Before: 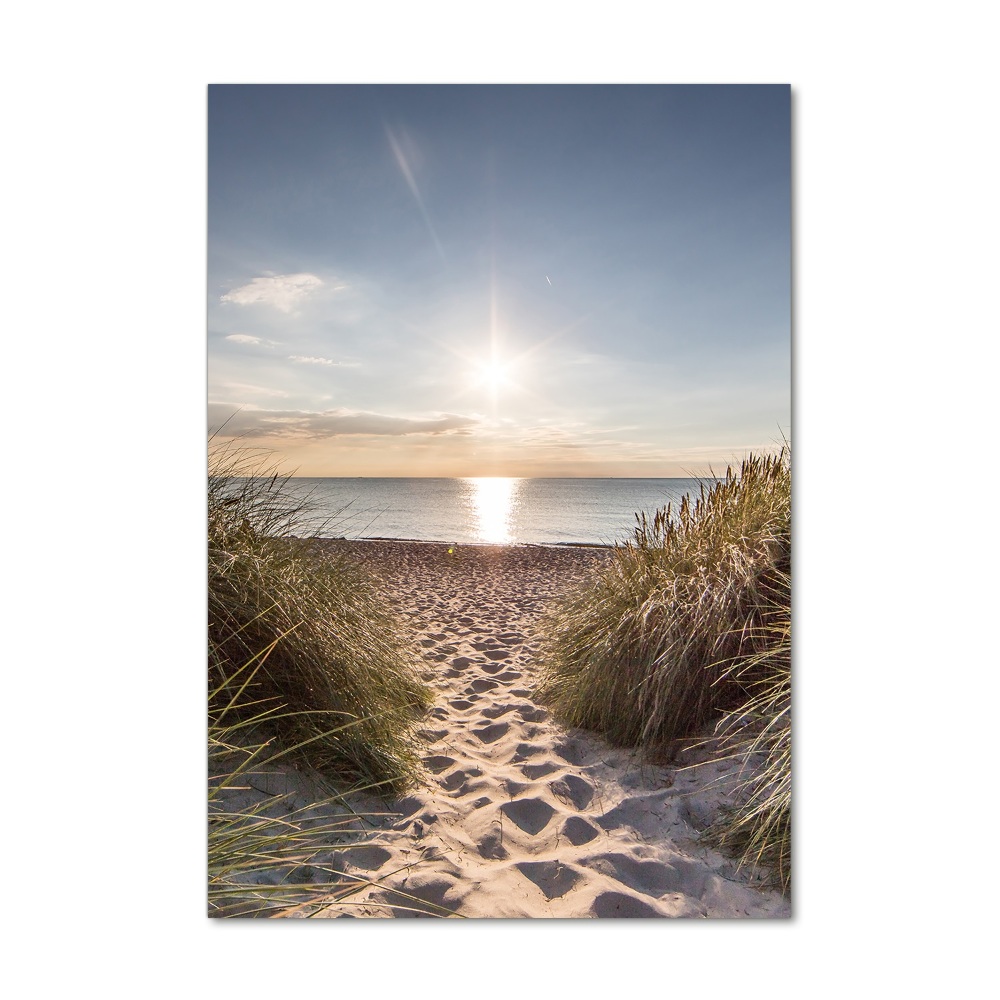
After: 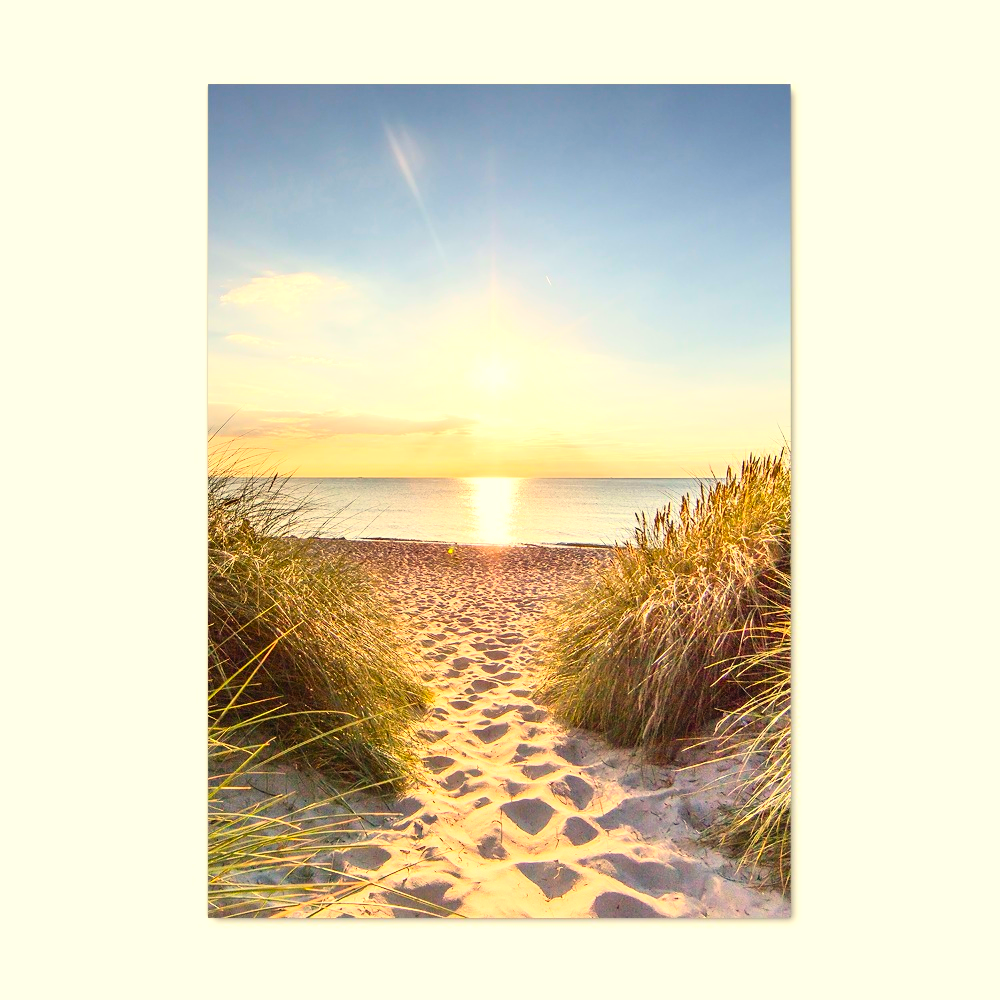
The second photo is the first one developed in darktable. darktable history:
exposure: black level correction 0, exposure 0.5 EV, compensate highlight preservation false
white balance: red 1.029, blue 0.92
contrast brightness saturation: contrast 0.2, brightness 0.2, saturation 0.8
